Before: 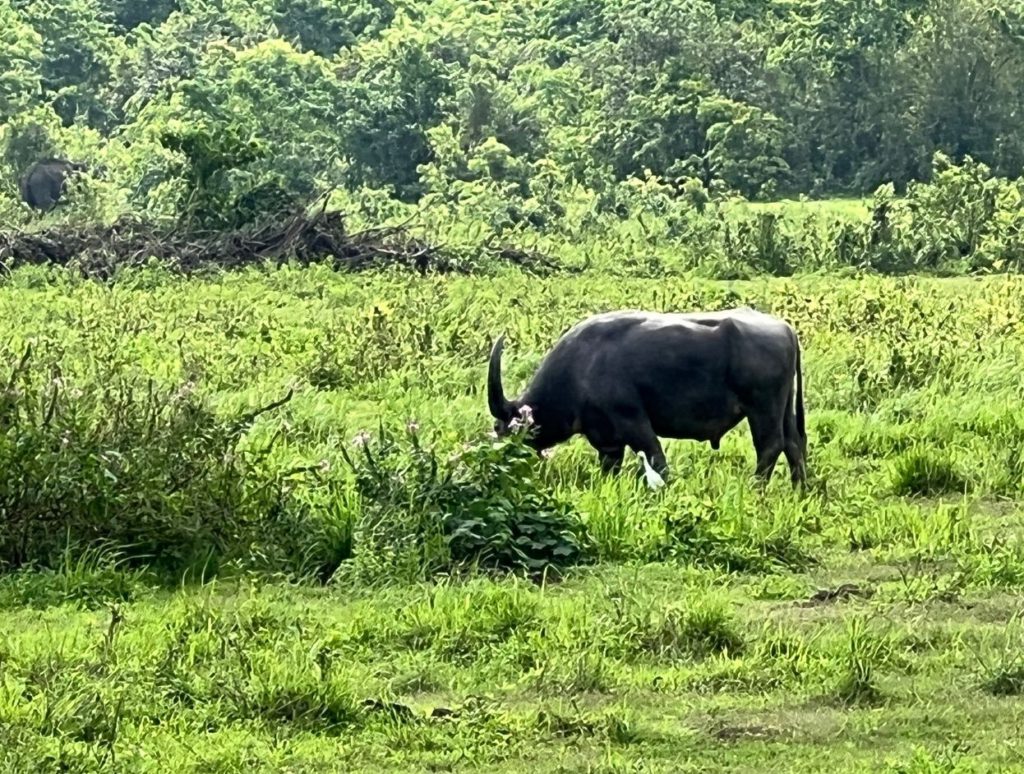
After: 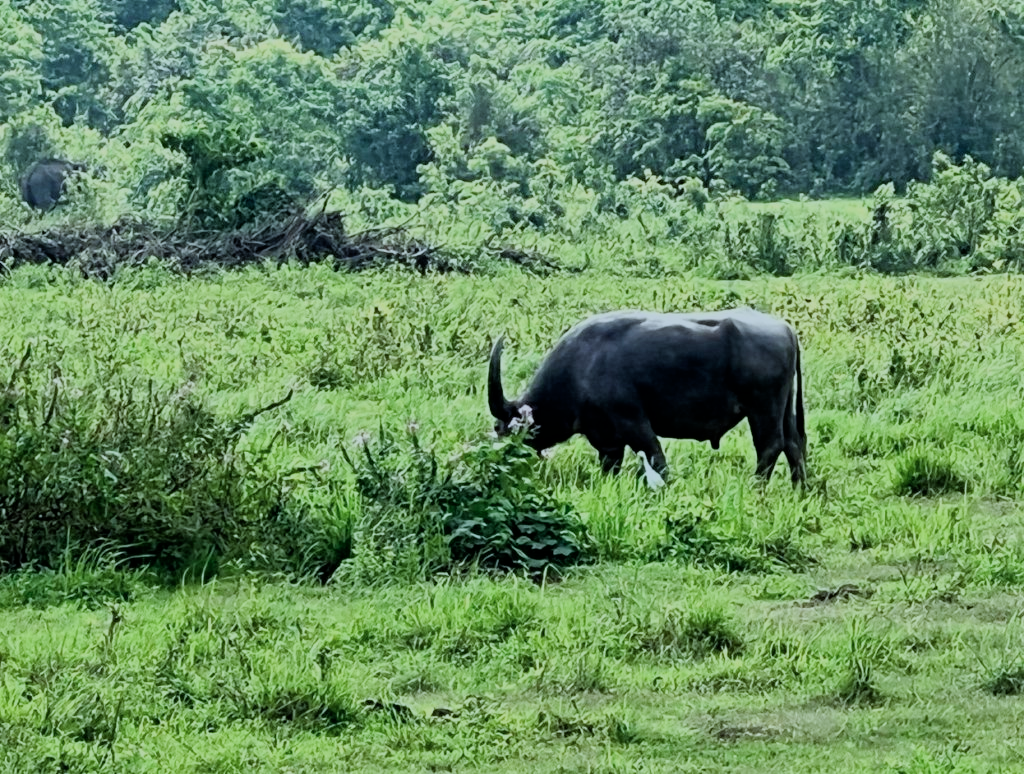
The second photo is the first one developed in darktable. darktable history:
exposure: exposure 0.02 EV, compensate highlight preservation false
color calibration: illuminant Planckian (black body), x 0.378, y 0.375, temperature 4065 K
filmic rgb: black relative exposure -7.32 EV, white relative exposure 5.09 EV, hardness 3.2
